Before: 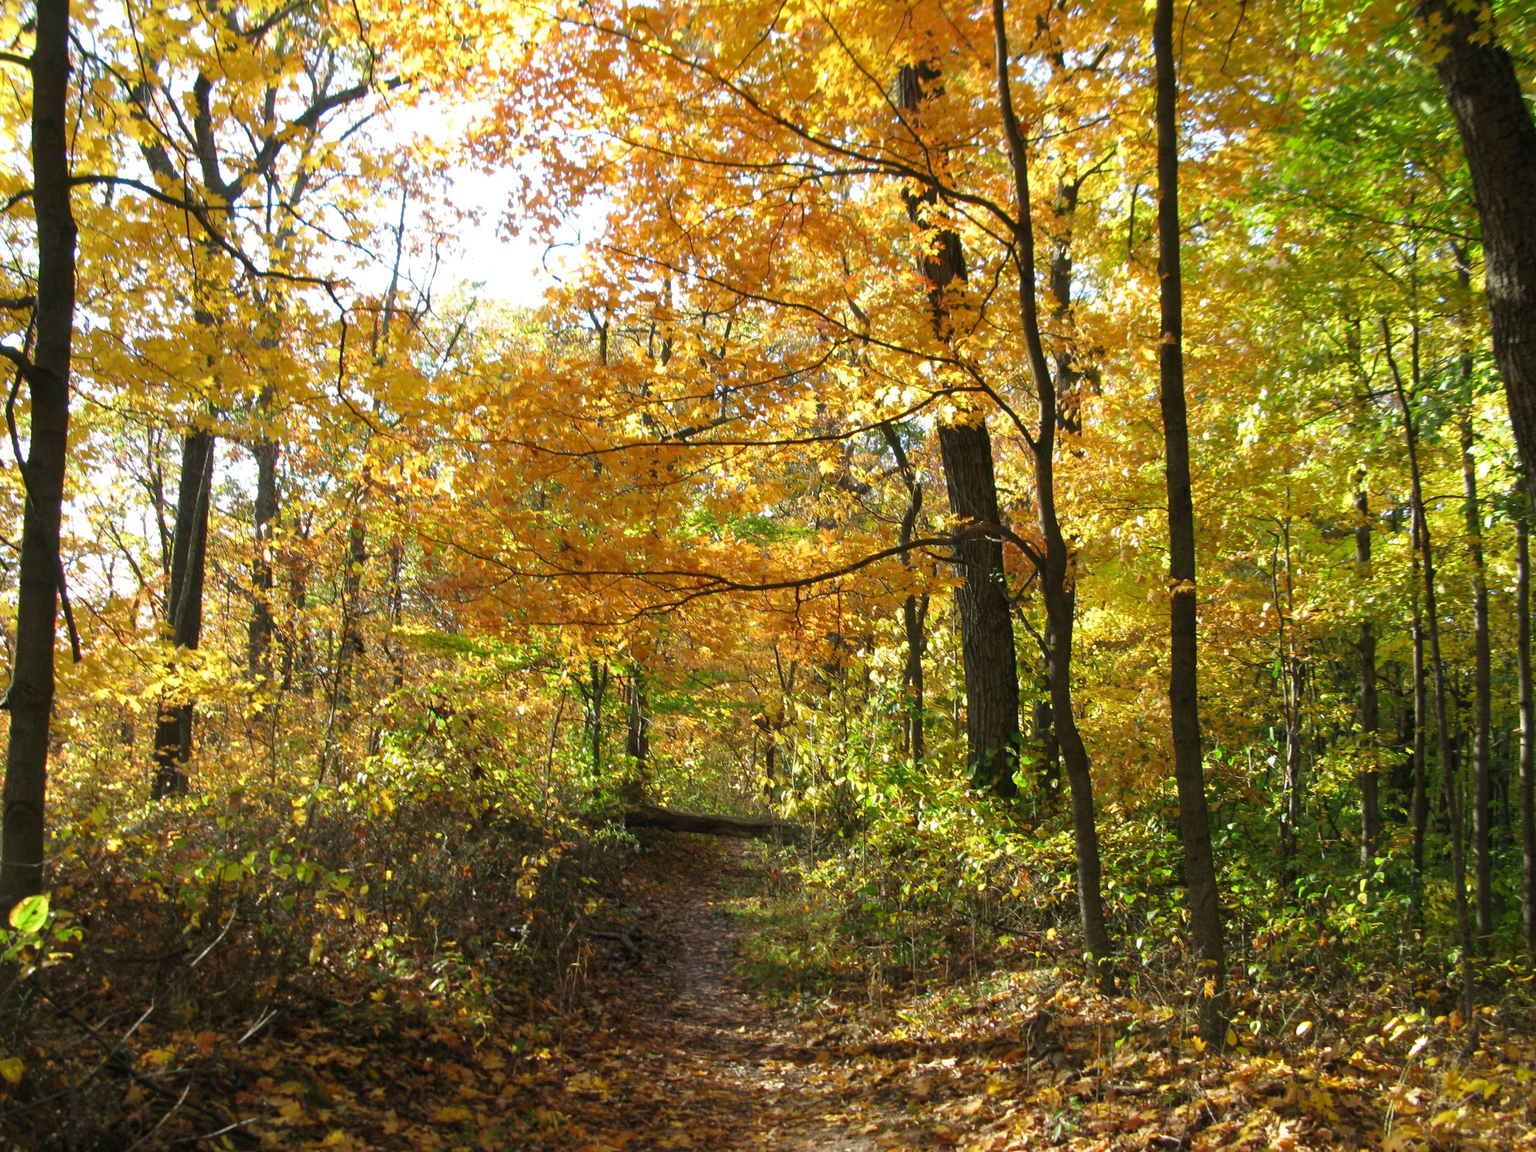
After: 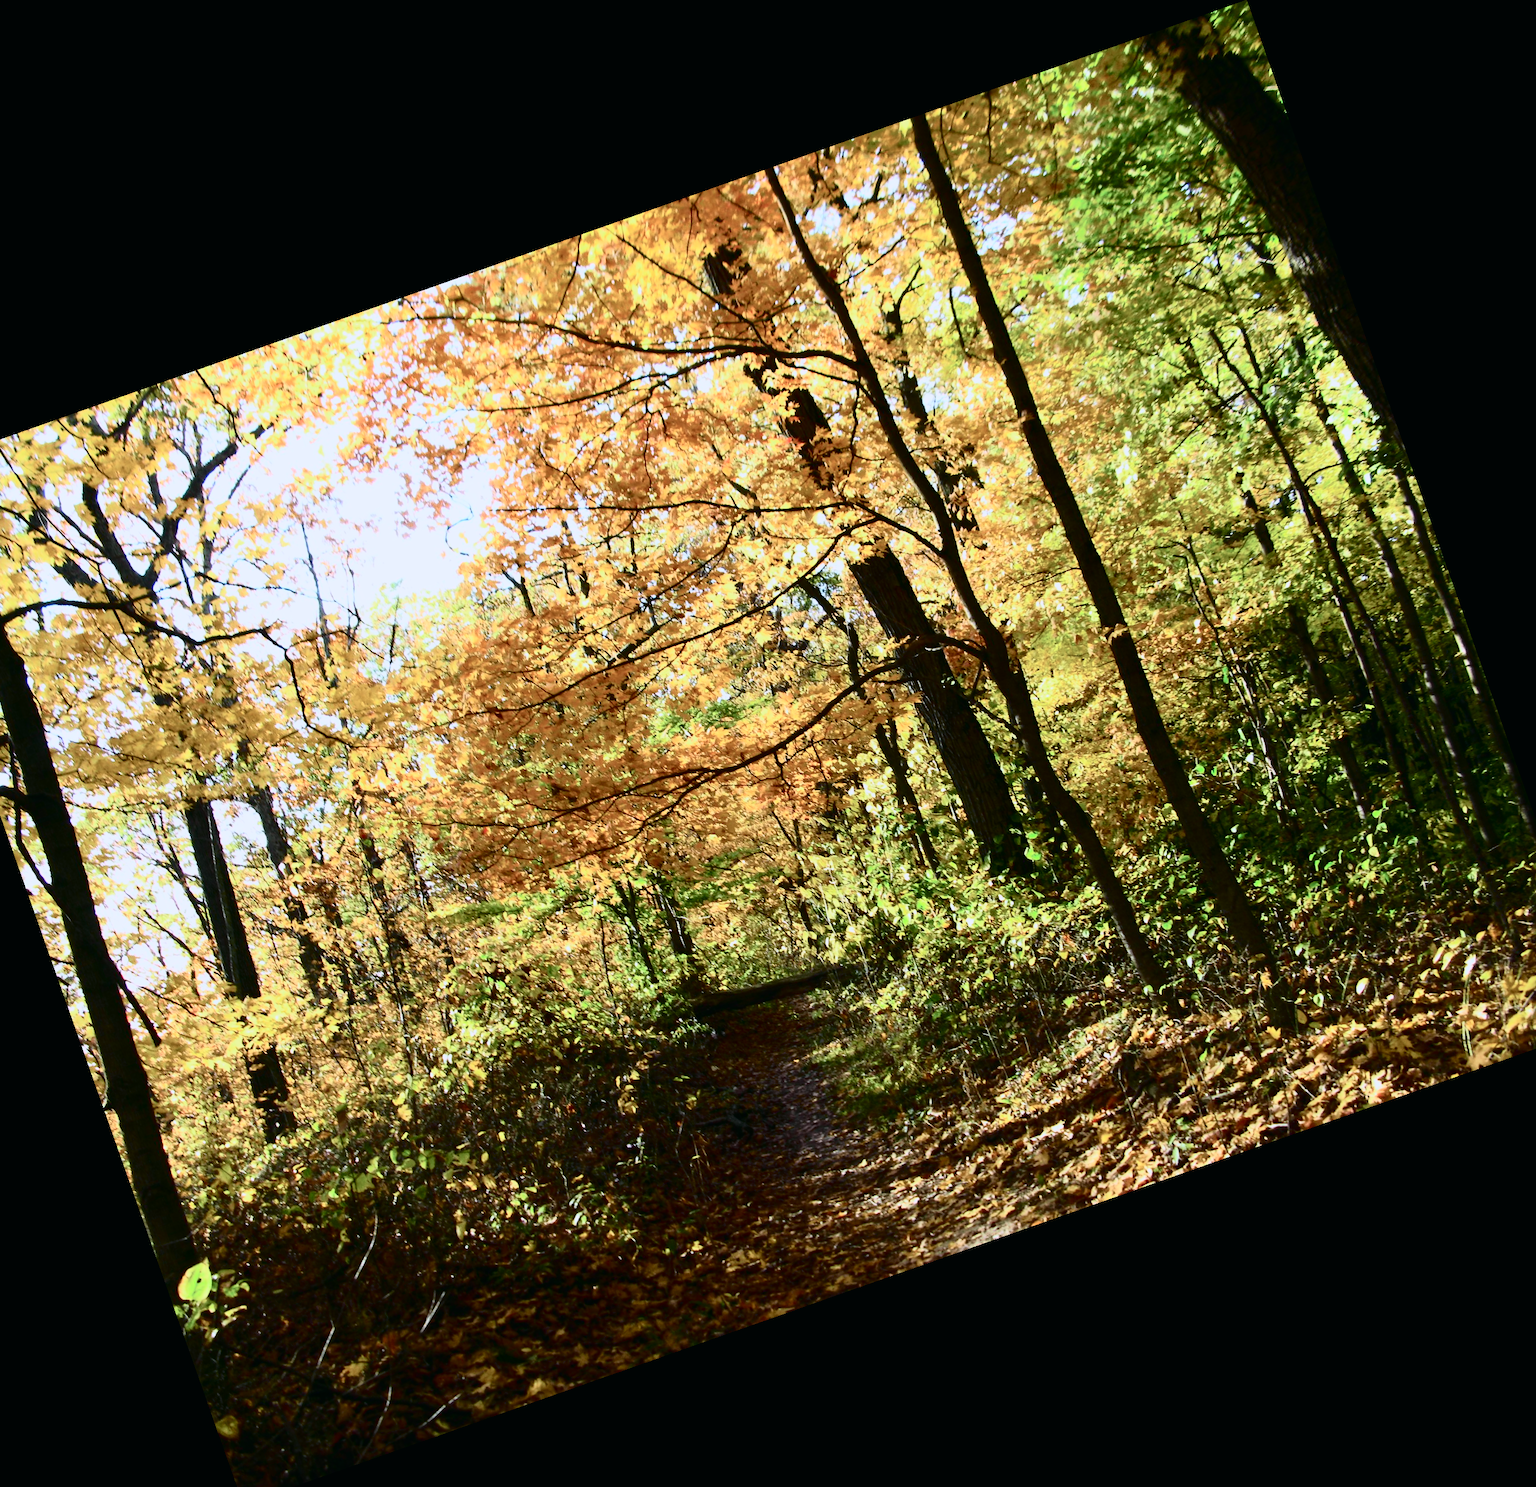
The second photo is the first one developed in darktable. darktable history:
exposure: compensate highlight preservation false
crop and rotate: angle 19.43°, left 6.812%, right 4.125%, bottom 1.087%
white balance: red 0.967, blue 1.119, emerald 0.756
contrast brightness saturation: contrast 0.28
tone curve: curves: ch0 [(0, 0.008) (0.081, 0.044) (0.177, 0.123) (0.283, 0.253) (0.416, 0.449) (0.495, 0.524) (0.661, 0.756) (0.796, 0.859) (1, 0.951)]; ch1 [(0, 0) (0.161, 0.092) (0.35, 0.33) (0.392, 0.392) (0.427, 0.426) (0.479, 0.472) (0.505, 0.5) (0.521, 0.524) (0.567, 0.564) (0.583, 0.588) (0.625, 0.627) (0.678, 0.733) (1, 1)]; ch2 [(0, 0) (0.346, 0.362) (0.404, 0.427) (0.502, 0.499) (0.531, 0.523) (0.544, 0.561) (0.58, 0.59) (0.629, 0.642) (0.717, 0.678) (1, 1)], color space Lab, independent channels, preserve colors none
